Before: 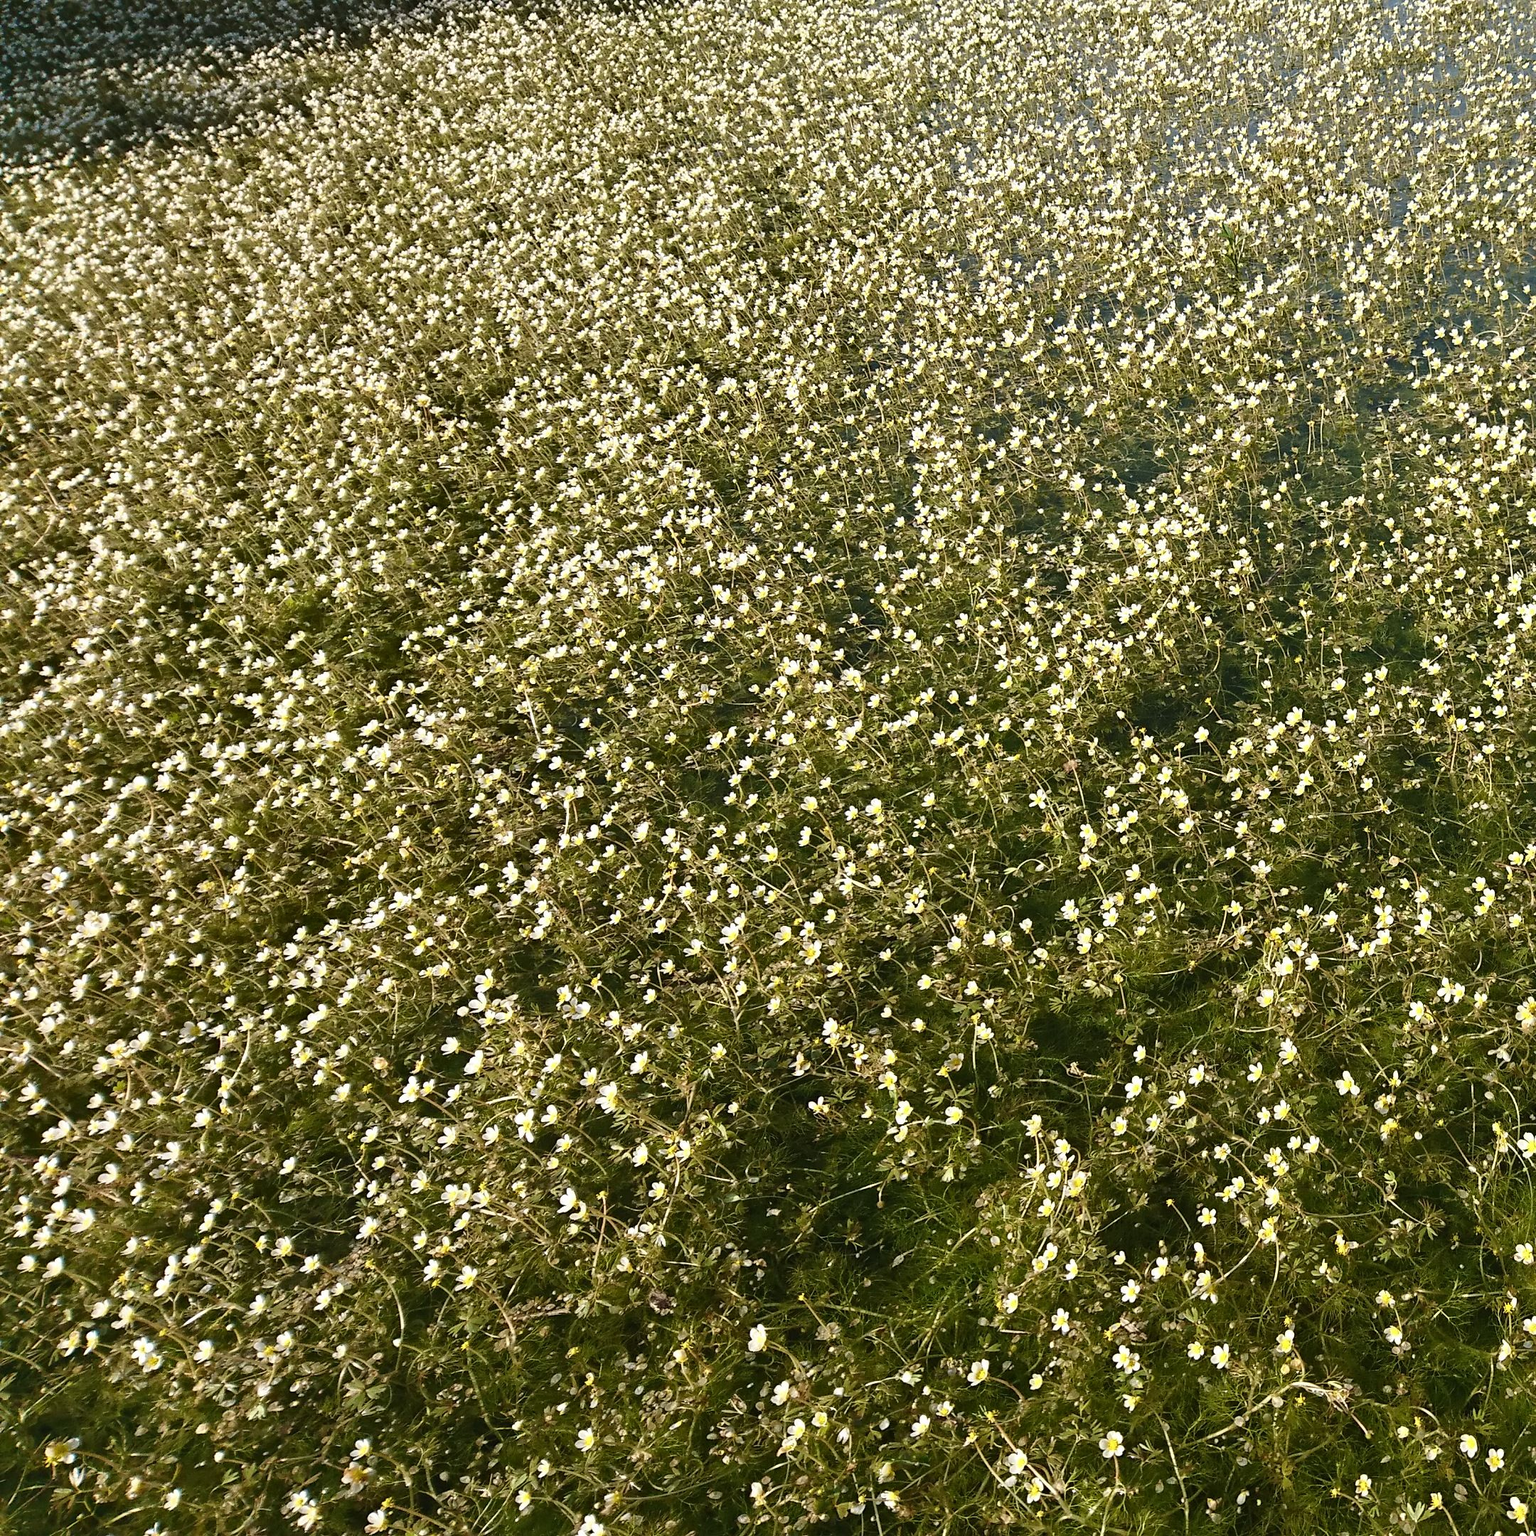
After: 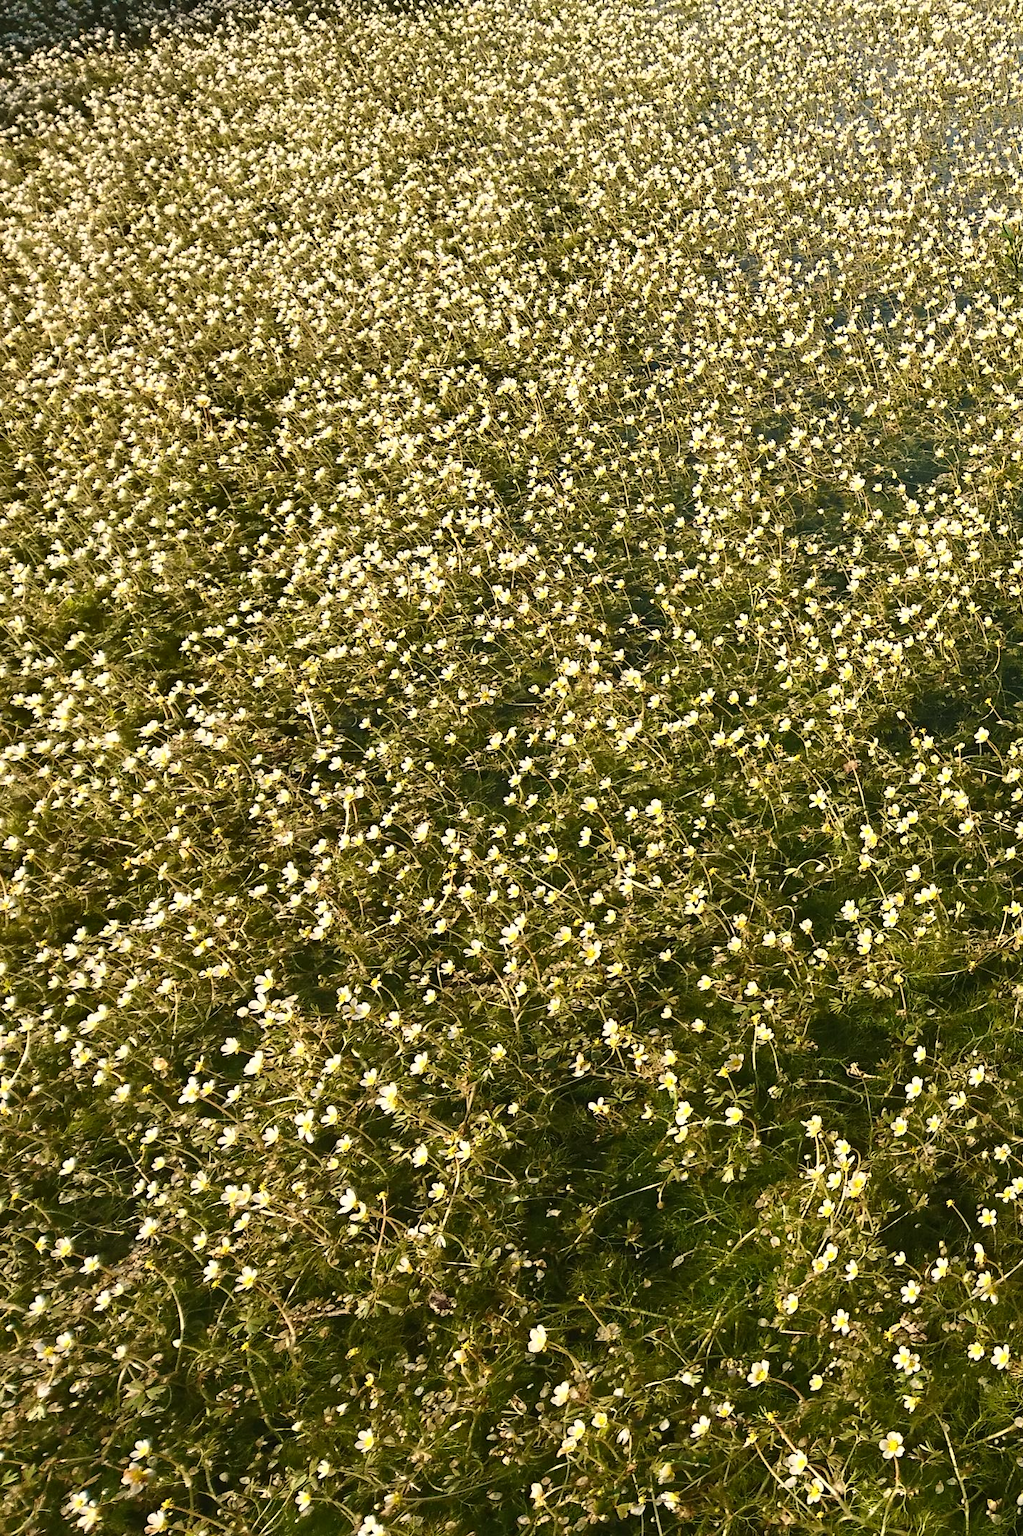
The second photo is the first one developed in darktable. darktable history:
contrast brightness saturation: contrast 0.1, brightness 0.03, saturation 0.09
white balance: red 1.045, blue 0.932
crop and rotate: left 14.436%, right 18.898%
